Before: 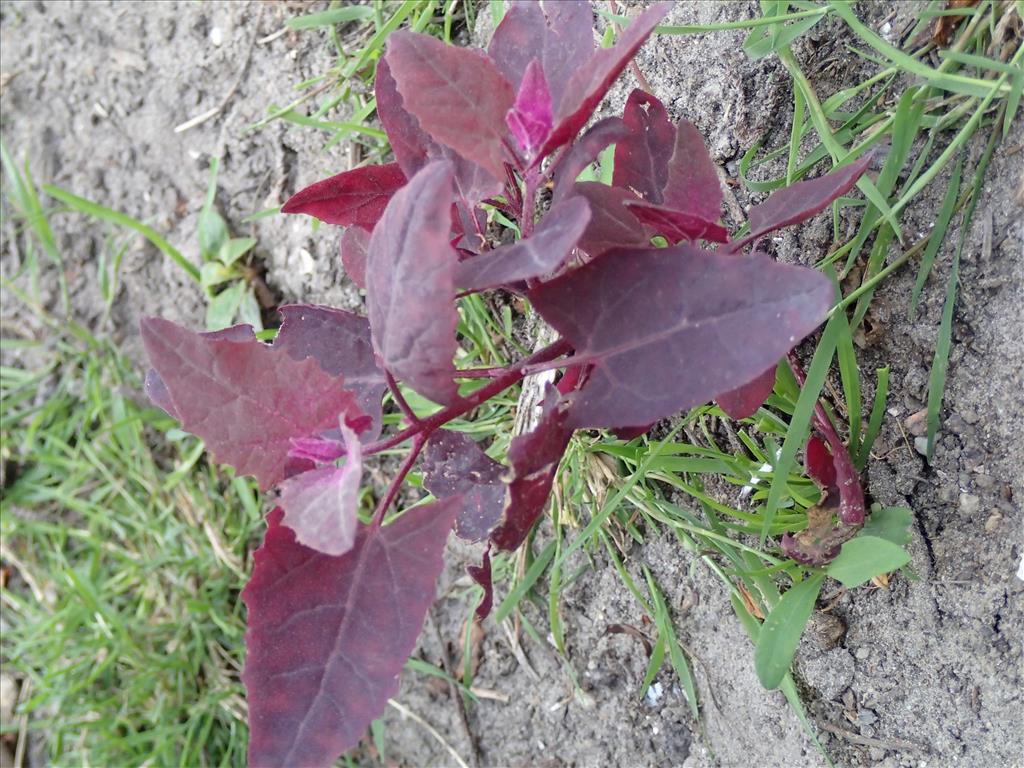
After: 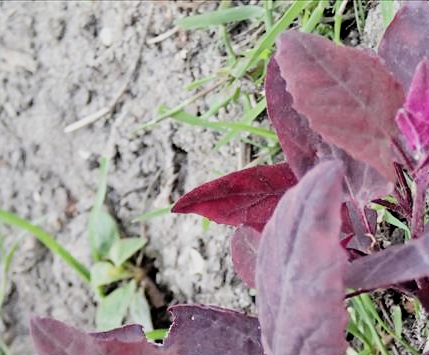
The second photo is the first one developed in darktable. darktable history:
crop and rotate: left 10.817%, top 0.062%, right 47.194%, bottom 53.626%
filmic rgb: black relative exposure -5 EV, hardness 2.88, contrast 1.3, highlights saturation mix -30%
contrast equalizer: y [[0.5, 0.501, 0.532, 0.538, 0.54, 0.541], [0.5 ×6], [0.5 ×6], [0 ×6], [0 ×6]]
